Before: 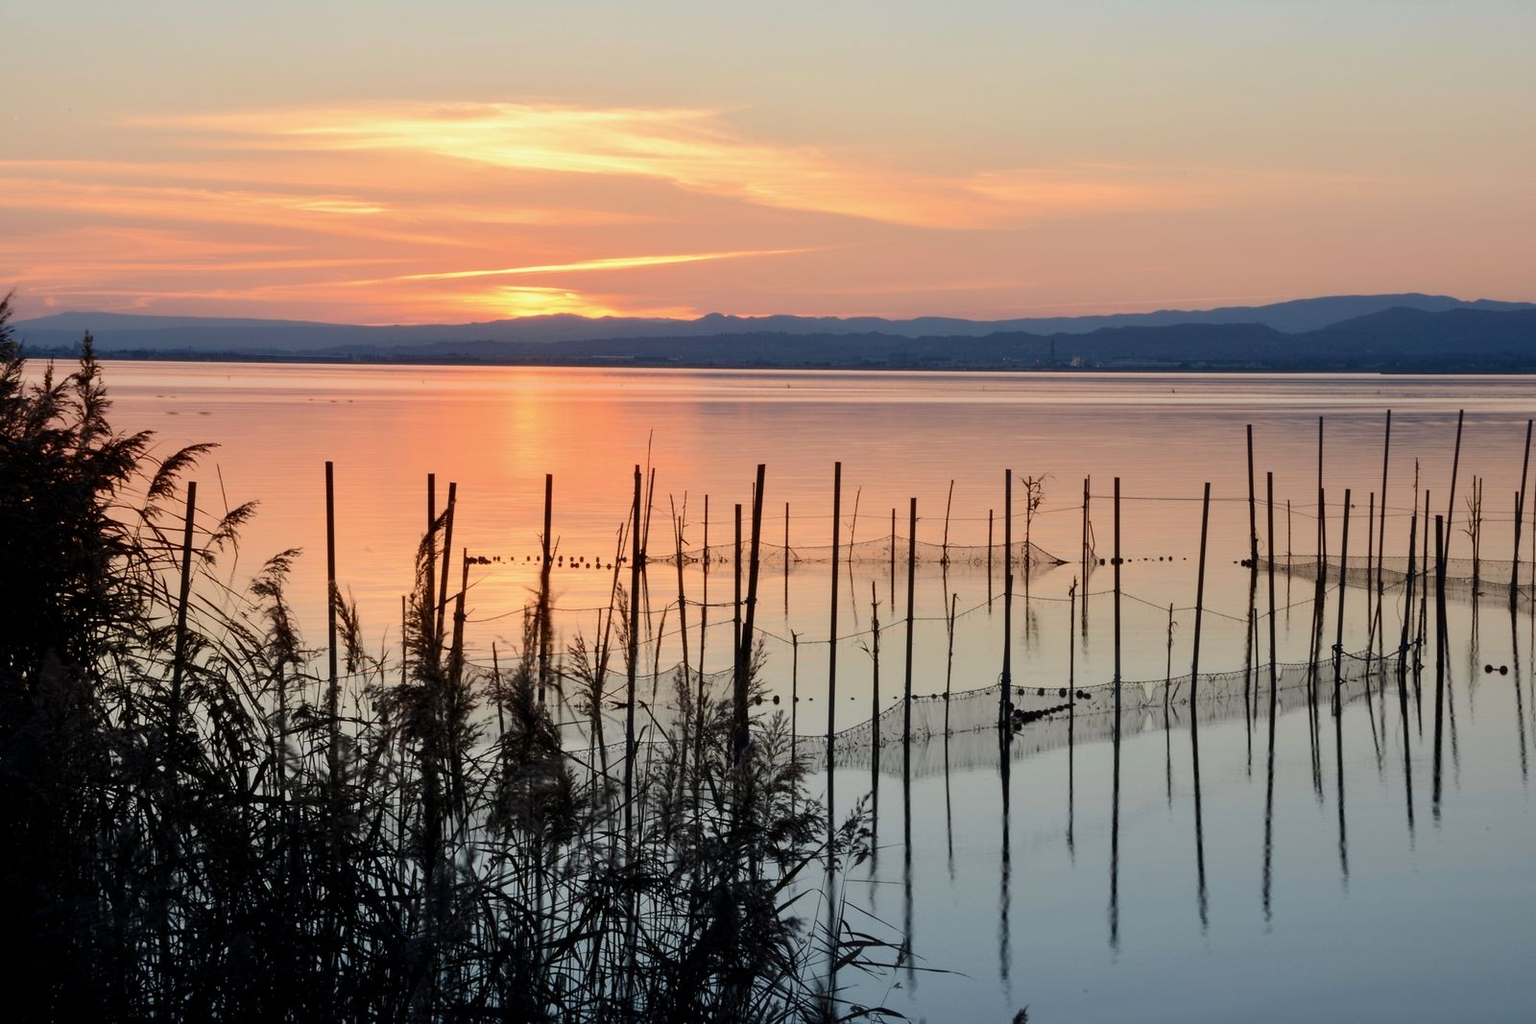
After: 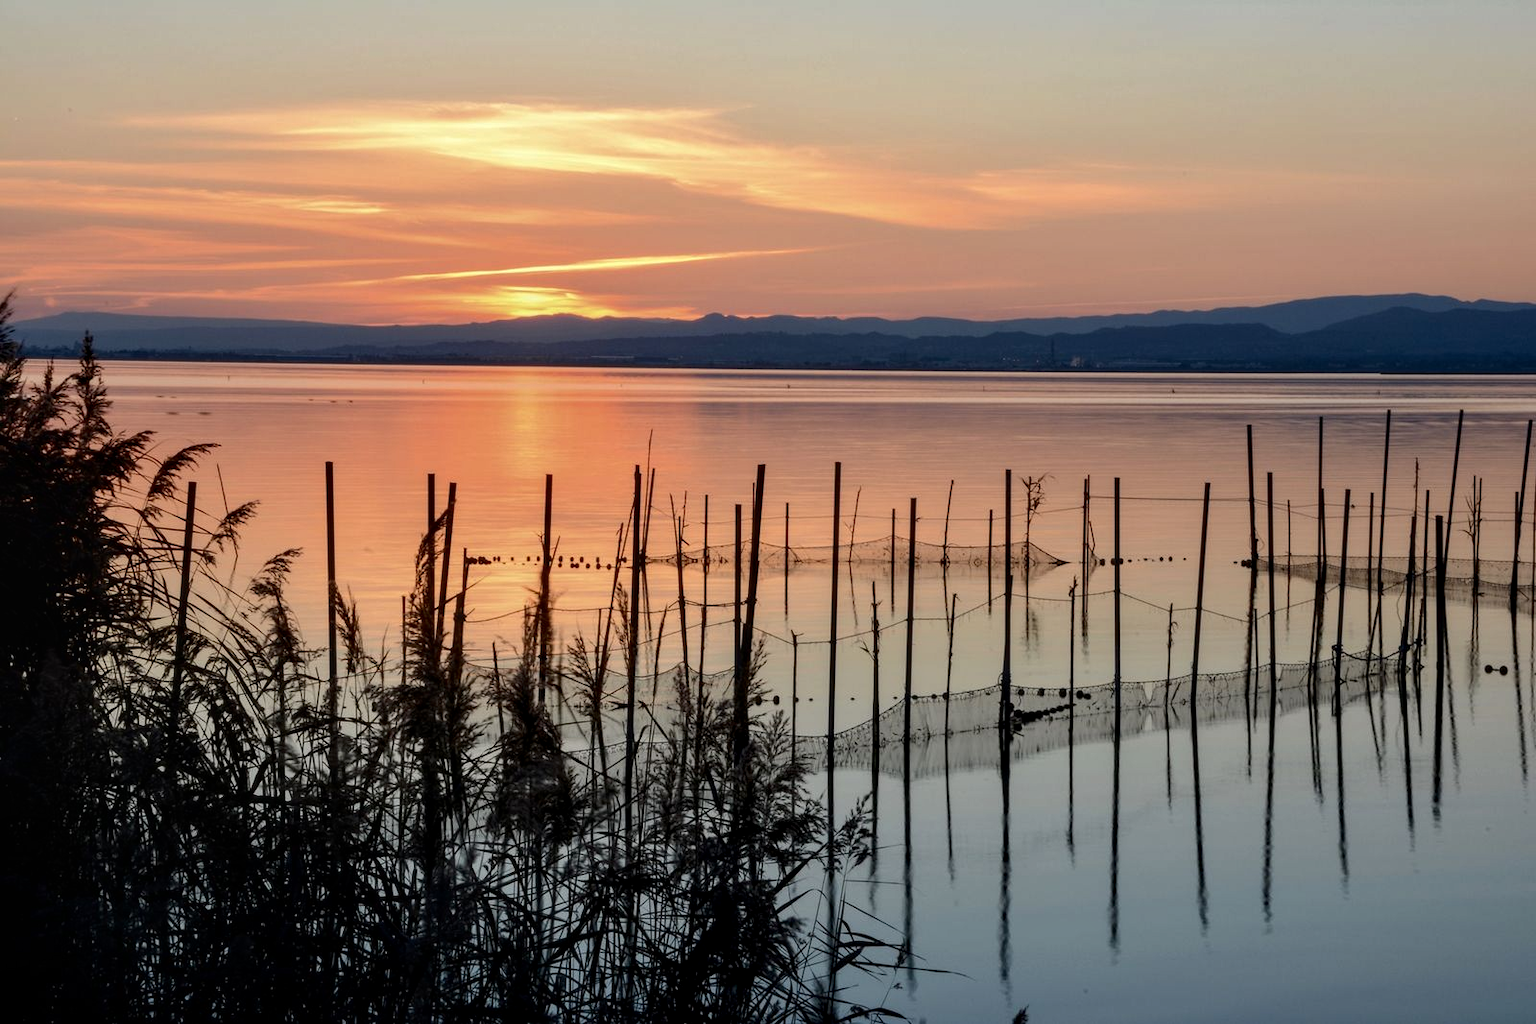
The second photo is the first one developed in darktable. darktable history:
local contrast: on, module defaults
contrast brightness saturation: brightness -0.09
